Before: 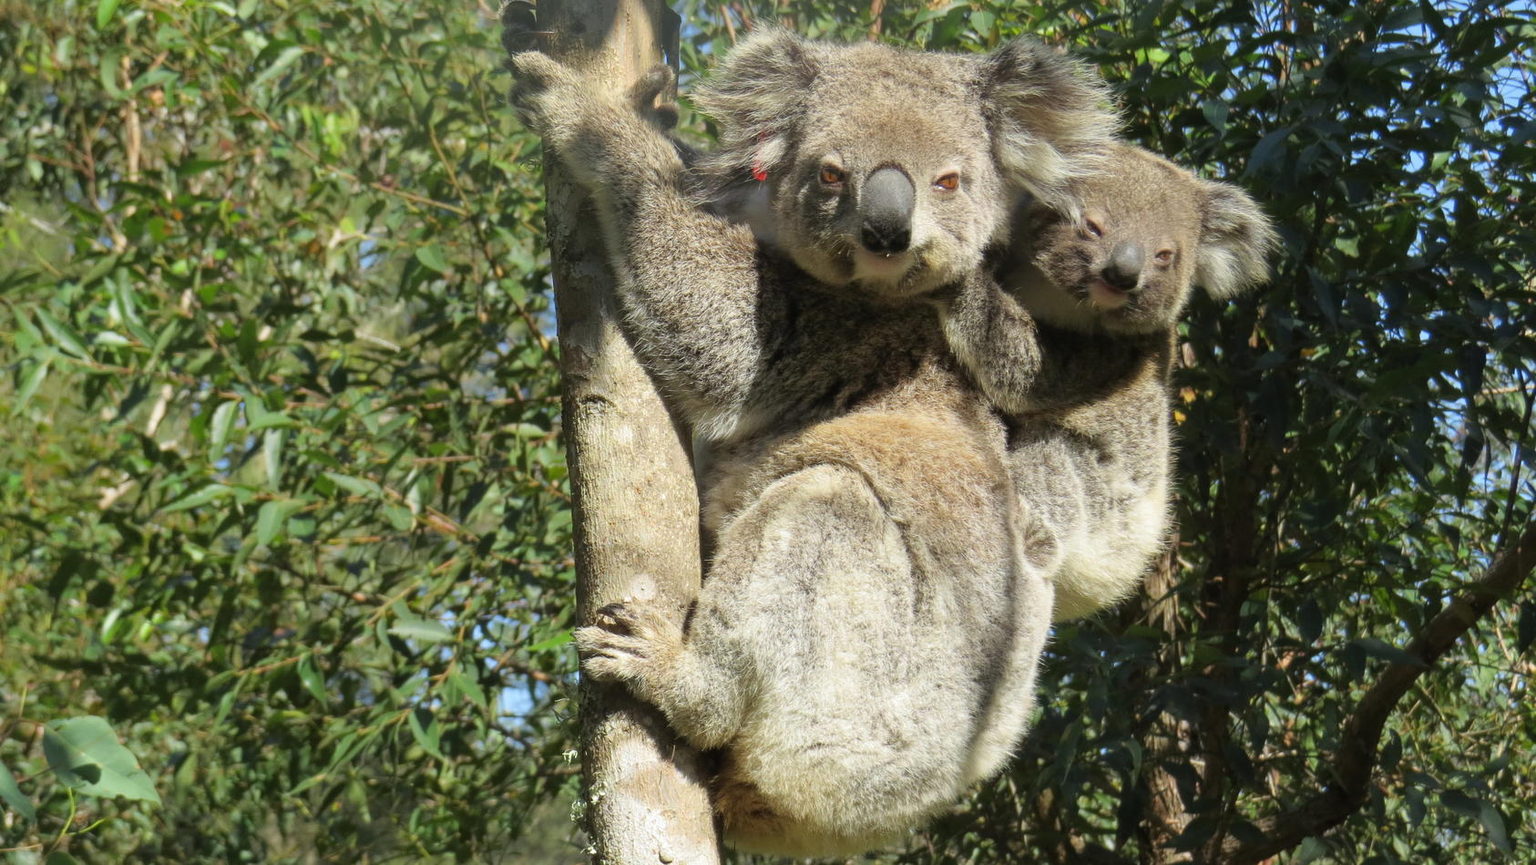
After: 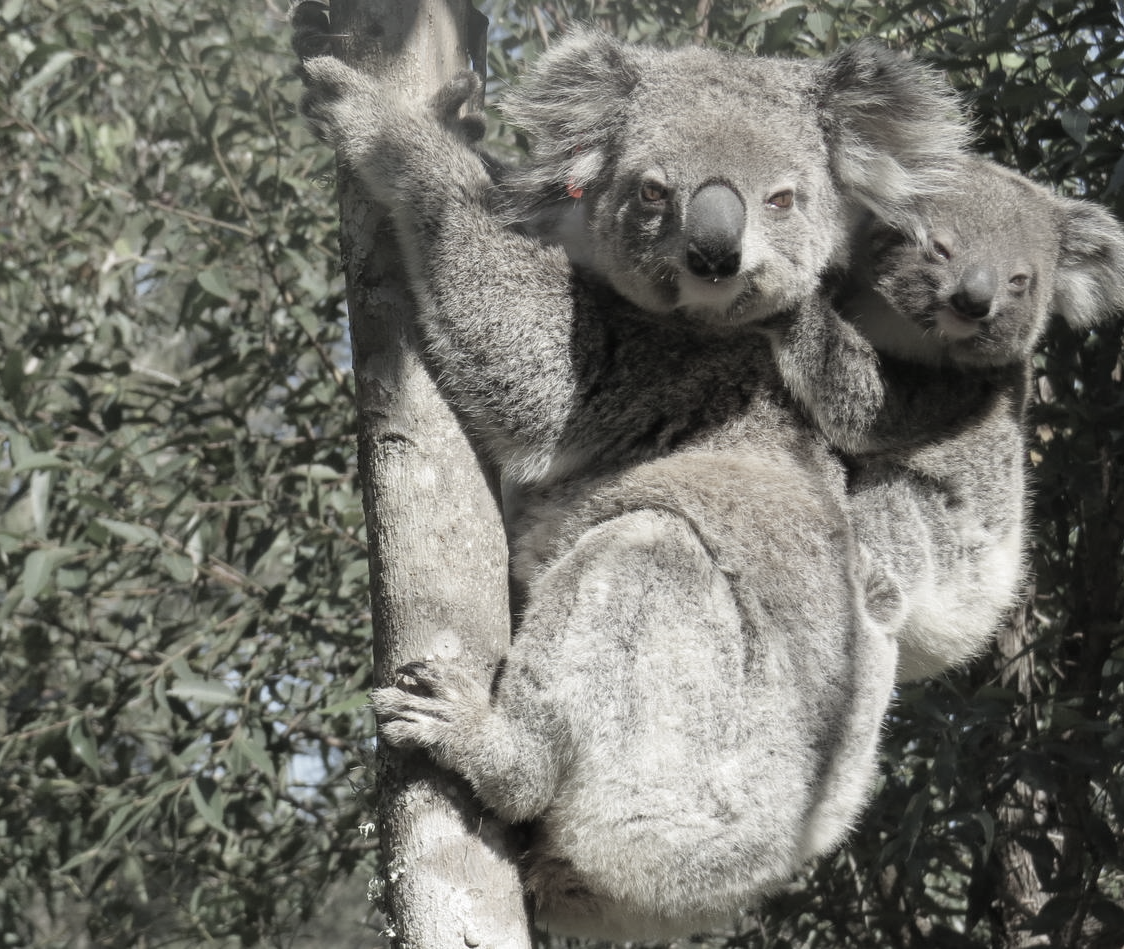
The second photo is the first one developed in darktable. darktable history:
crop: left 15.417%, right 17.879%
color zones: curves: ch0 [(0, 0.6) (0.129, 0.508) (0.193, 0.483) (0.429, 0.5) (0.571, 0.5) (0.714, 0.5) (0.857, 0.5) (1, 0.6)]; ch1 [(0, 0.481) (0.112, 0.245) (0.213, 0.223) (0.429, 0.233) (0.571, 0.231) (0.683, 0.242) (0.857, 0.296) (1, 0.481)], mix 32.82%
